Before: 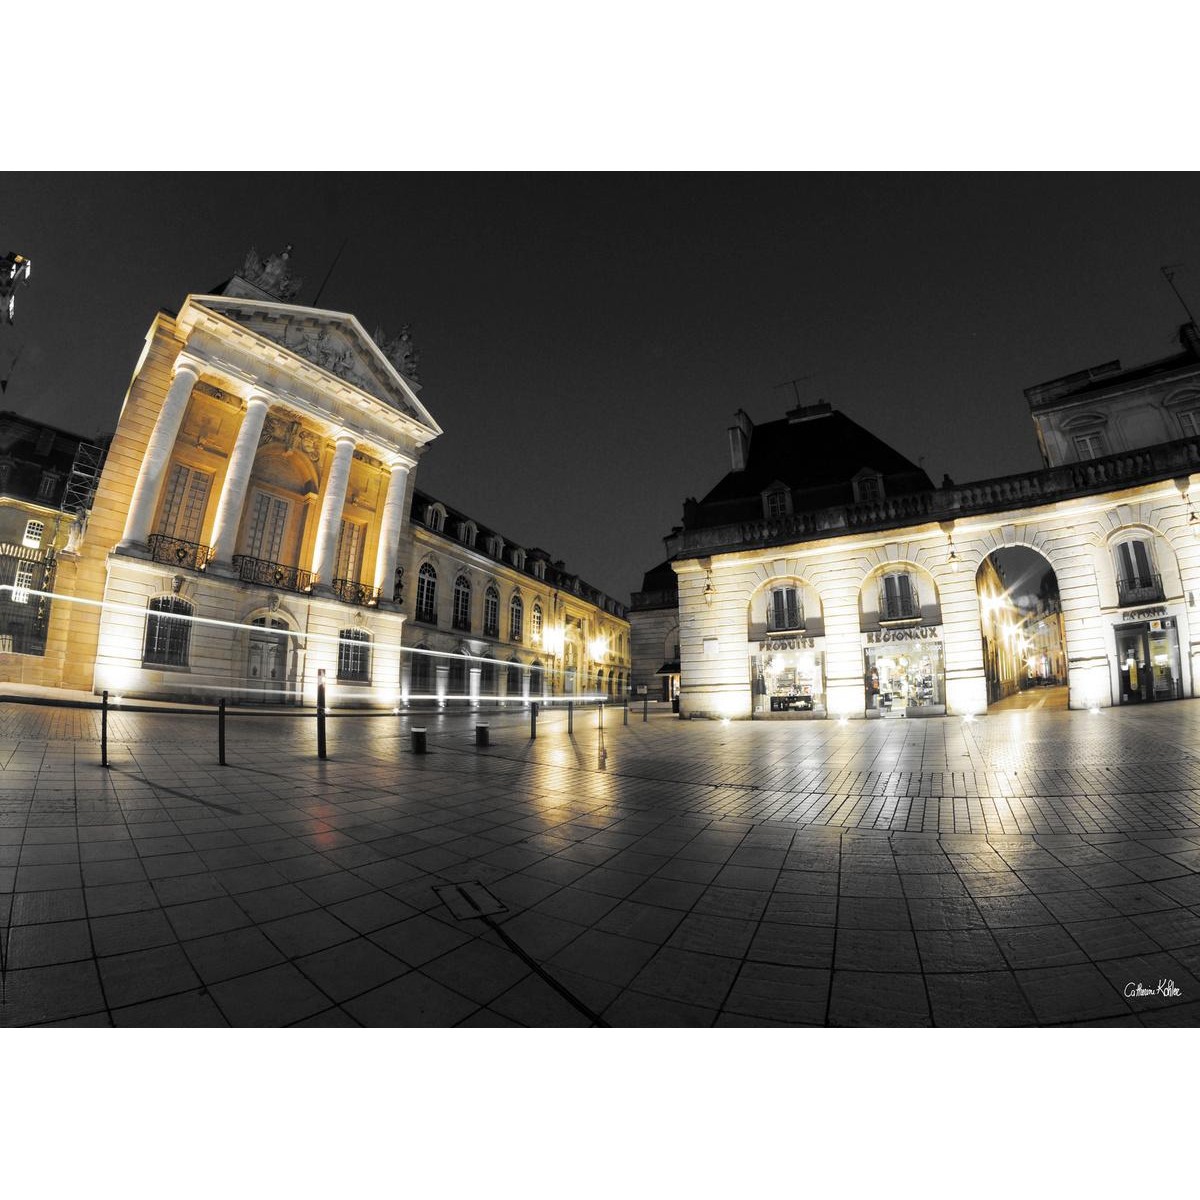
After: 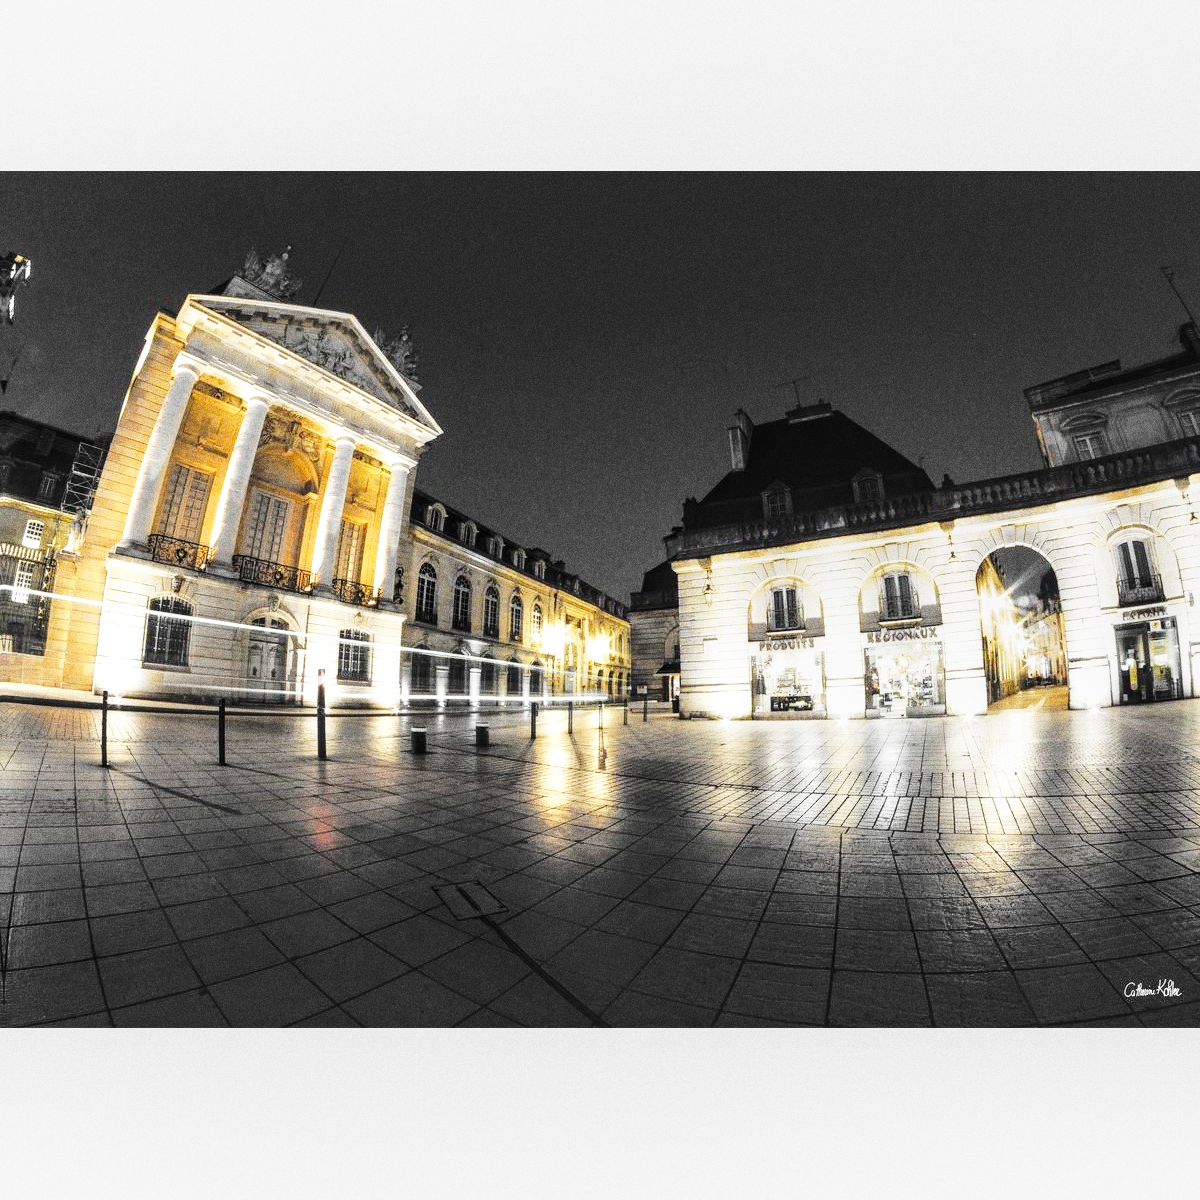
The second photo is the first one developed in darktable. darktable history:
base curve: curves: ch0 [(0, 0) (0.032, 0.037) (0.105, 0.228) (0.435, 0.76) (0.856, 0.983) (1, 1)], preserve colors none
local contrast: on, module defaults
grain: coarseness 0.09 ISO, strength 40%
